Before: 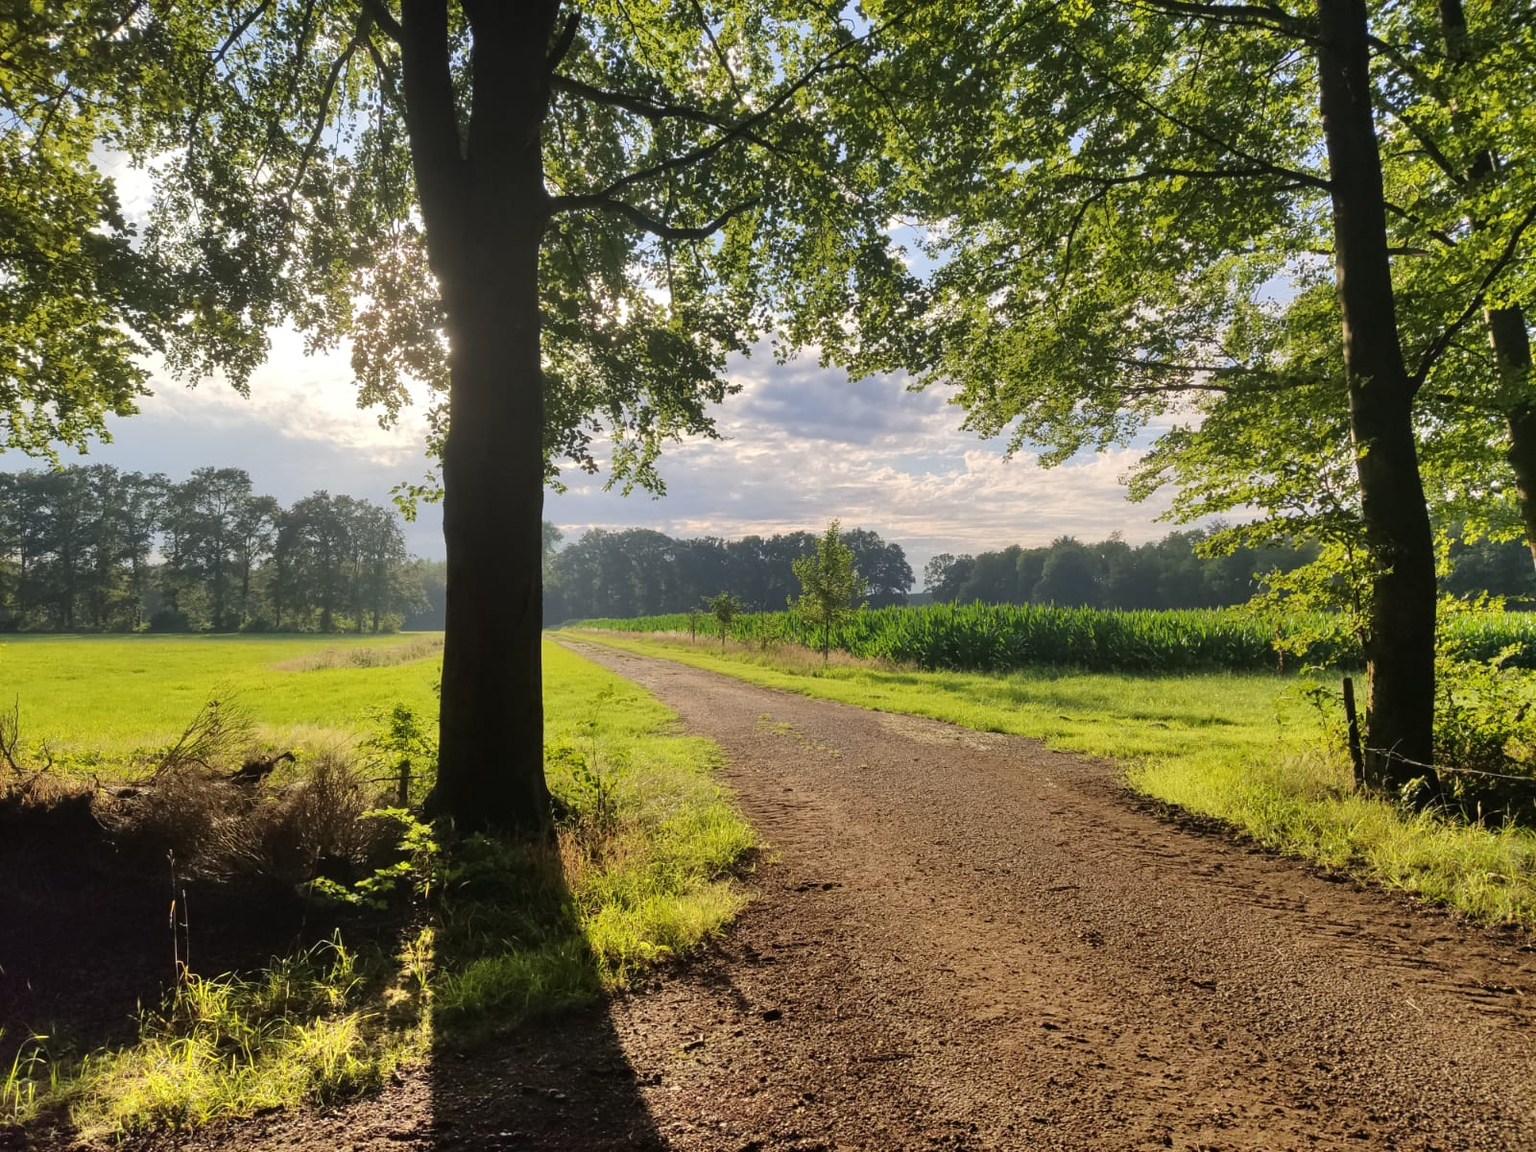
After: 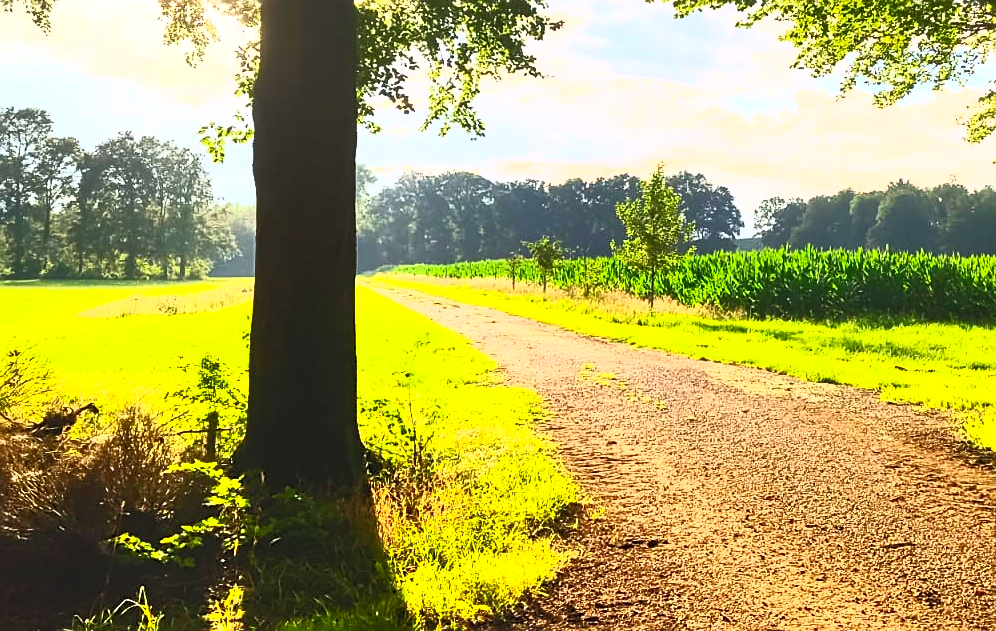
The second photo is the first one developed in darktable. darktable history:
contrast brightness saturation: contrast 0.998, brightness 0.987, saturation 0.985
crop: left 13.097%, top 31.685%, right 24.62%, bottom 15.72%
sharpen: on, module defaults
exposure: exposure -0.065 EV, compensate highlight preservation false
